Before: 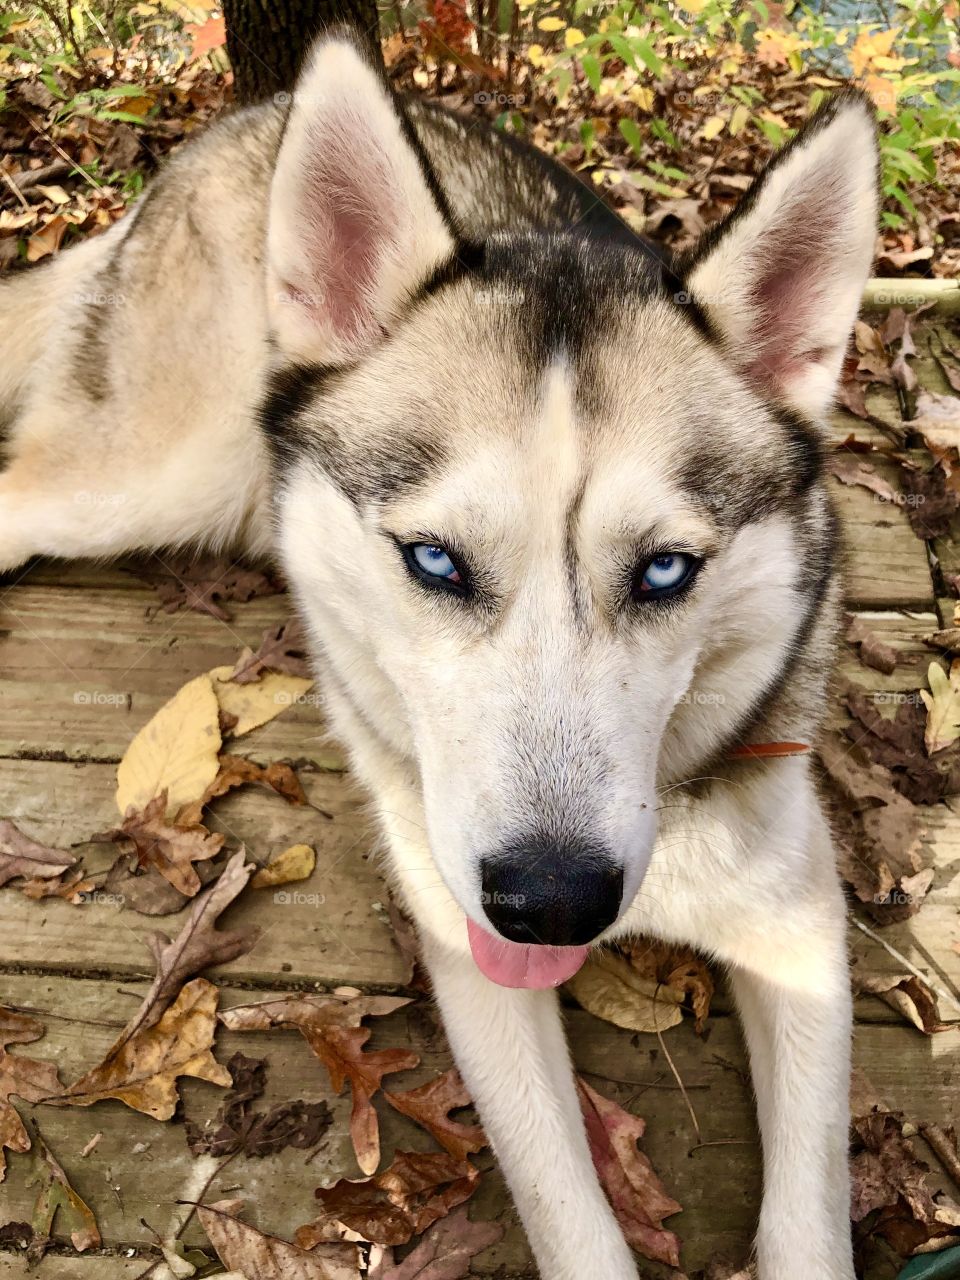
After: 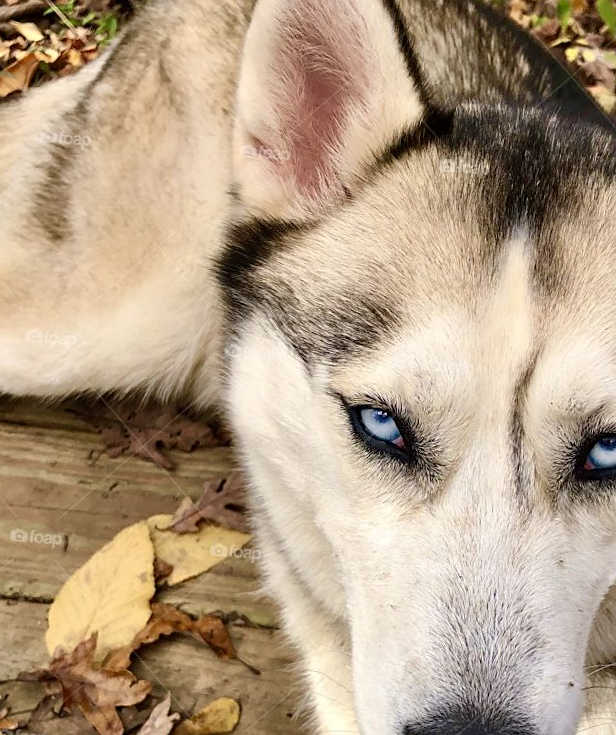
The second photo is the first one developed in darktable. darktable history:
crop and rotate: angle -4.19°, left 2.206%, top 6.692%, right 27.481%, bottom 30.383%
sharpen: amount 0.214
